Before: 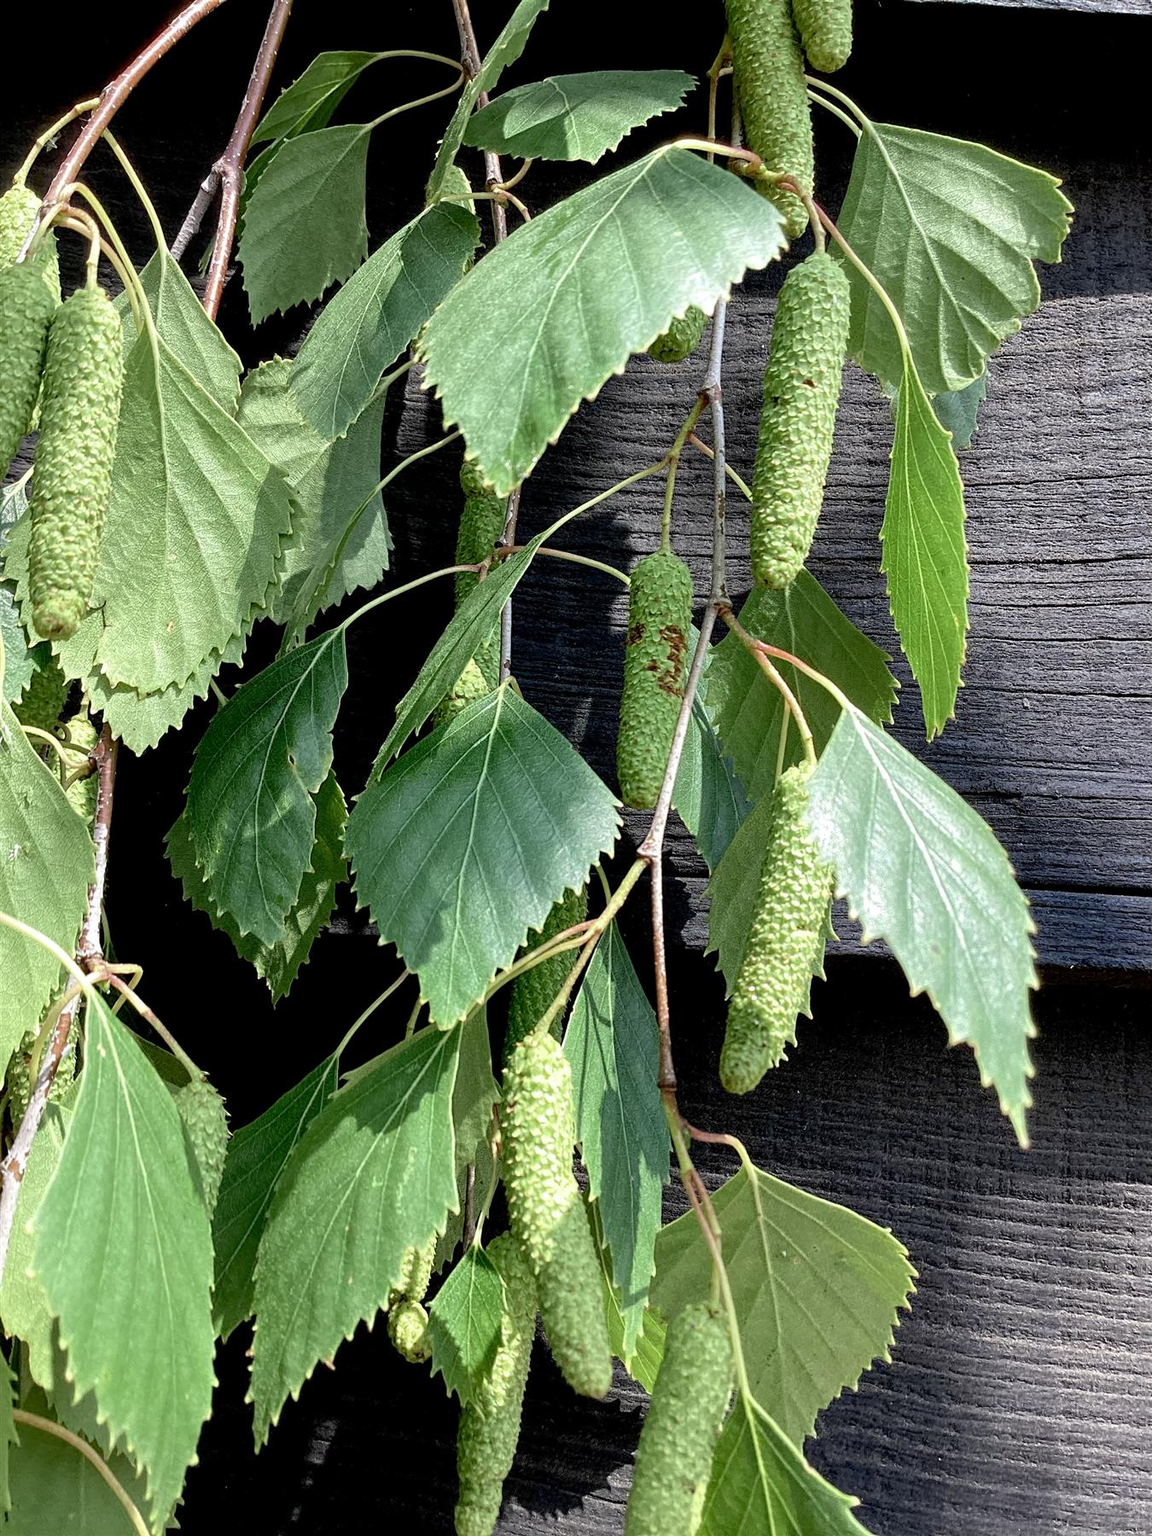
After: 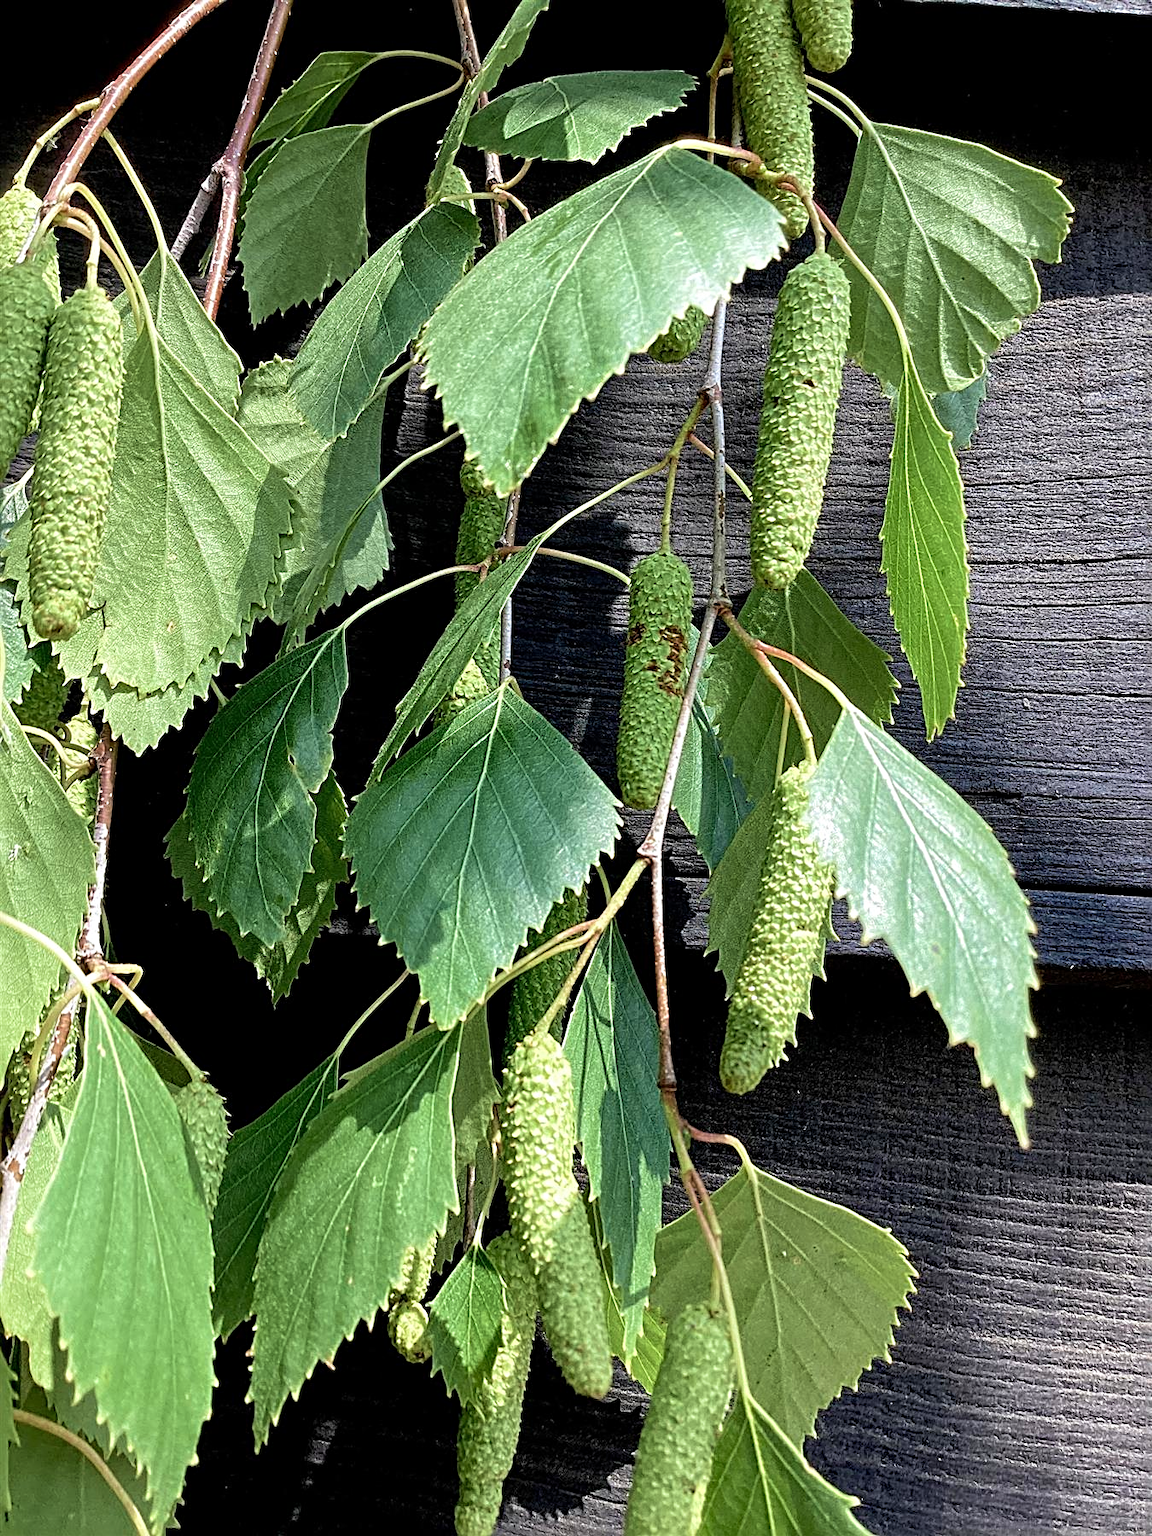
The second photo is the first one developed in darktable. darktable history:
sharpen: radius 3.119
velvia: on, module defaults
